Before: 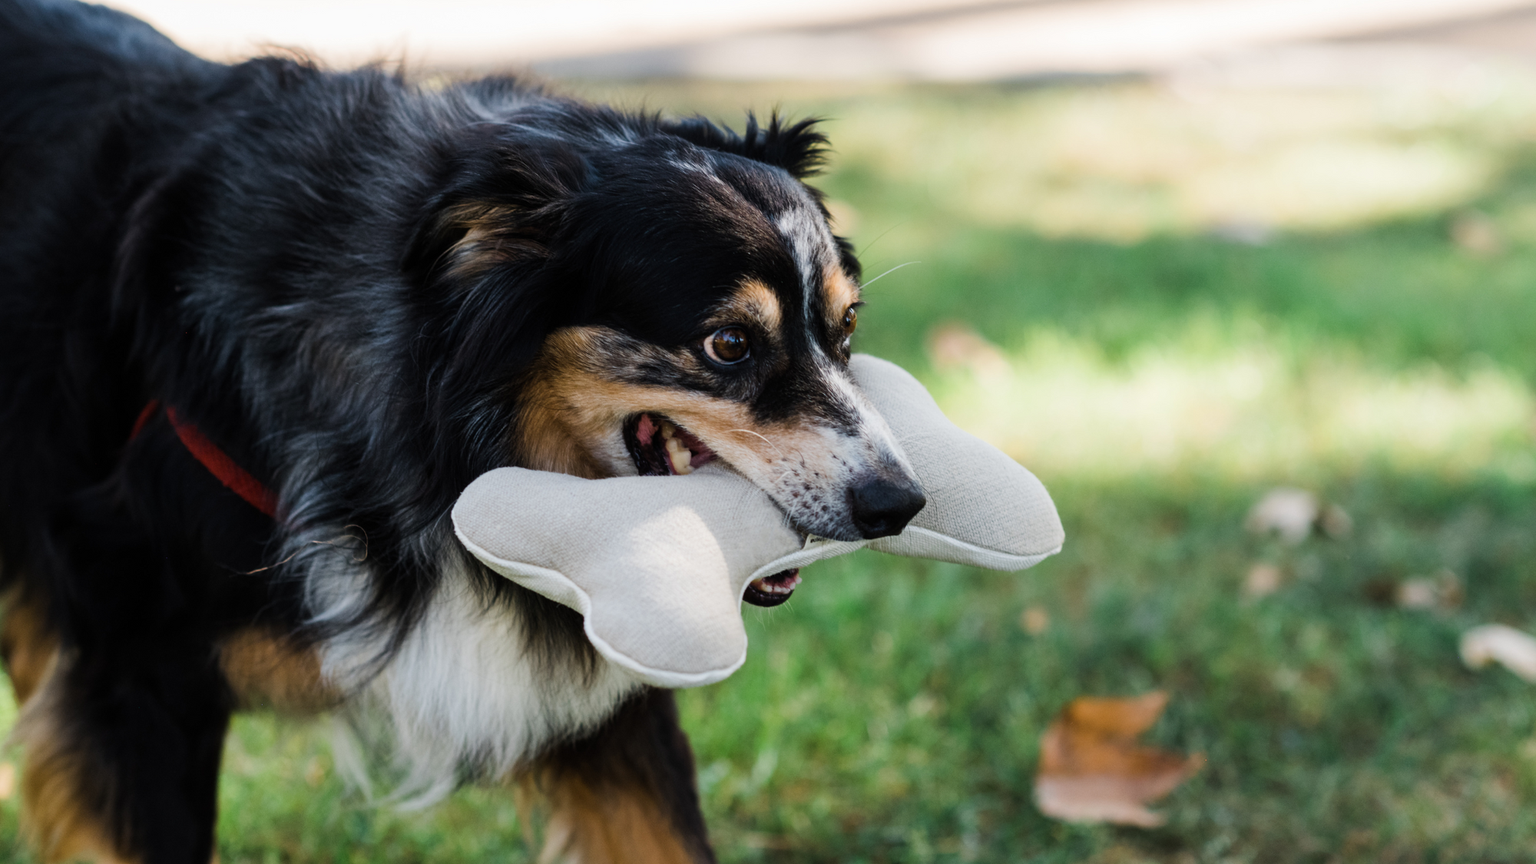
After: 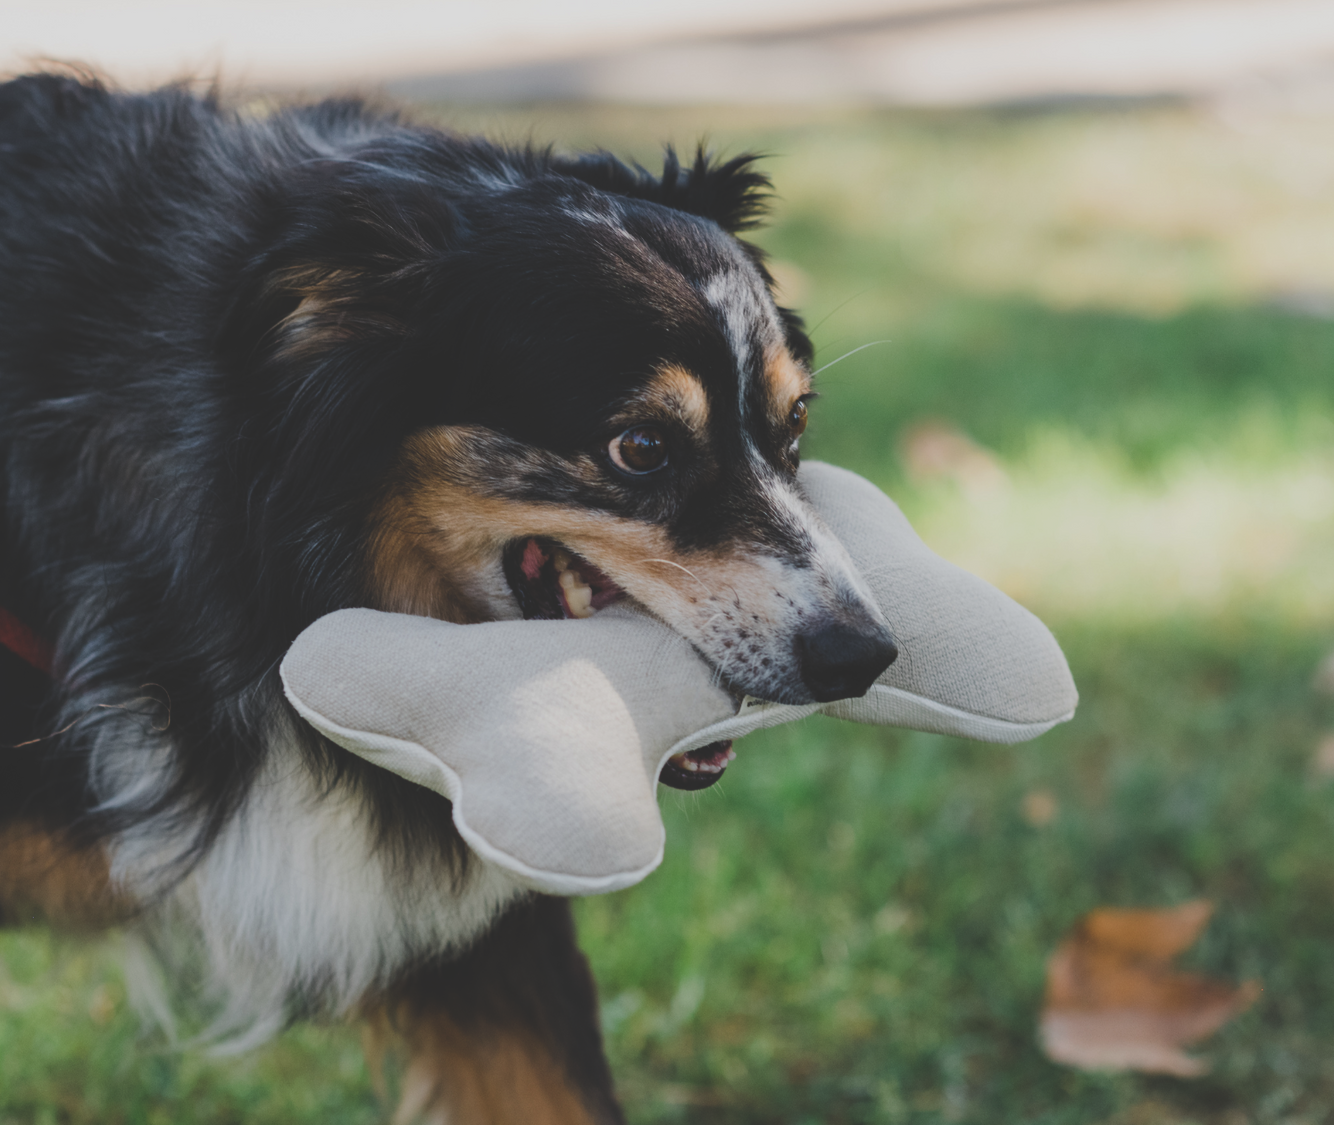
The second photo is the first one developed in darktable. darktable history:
crop and rotate: left 15.416%, right 17.85%
exposure: black level correction -0.035, exposure -0.496 EV, compensate highlight preservation false
